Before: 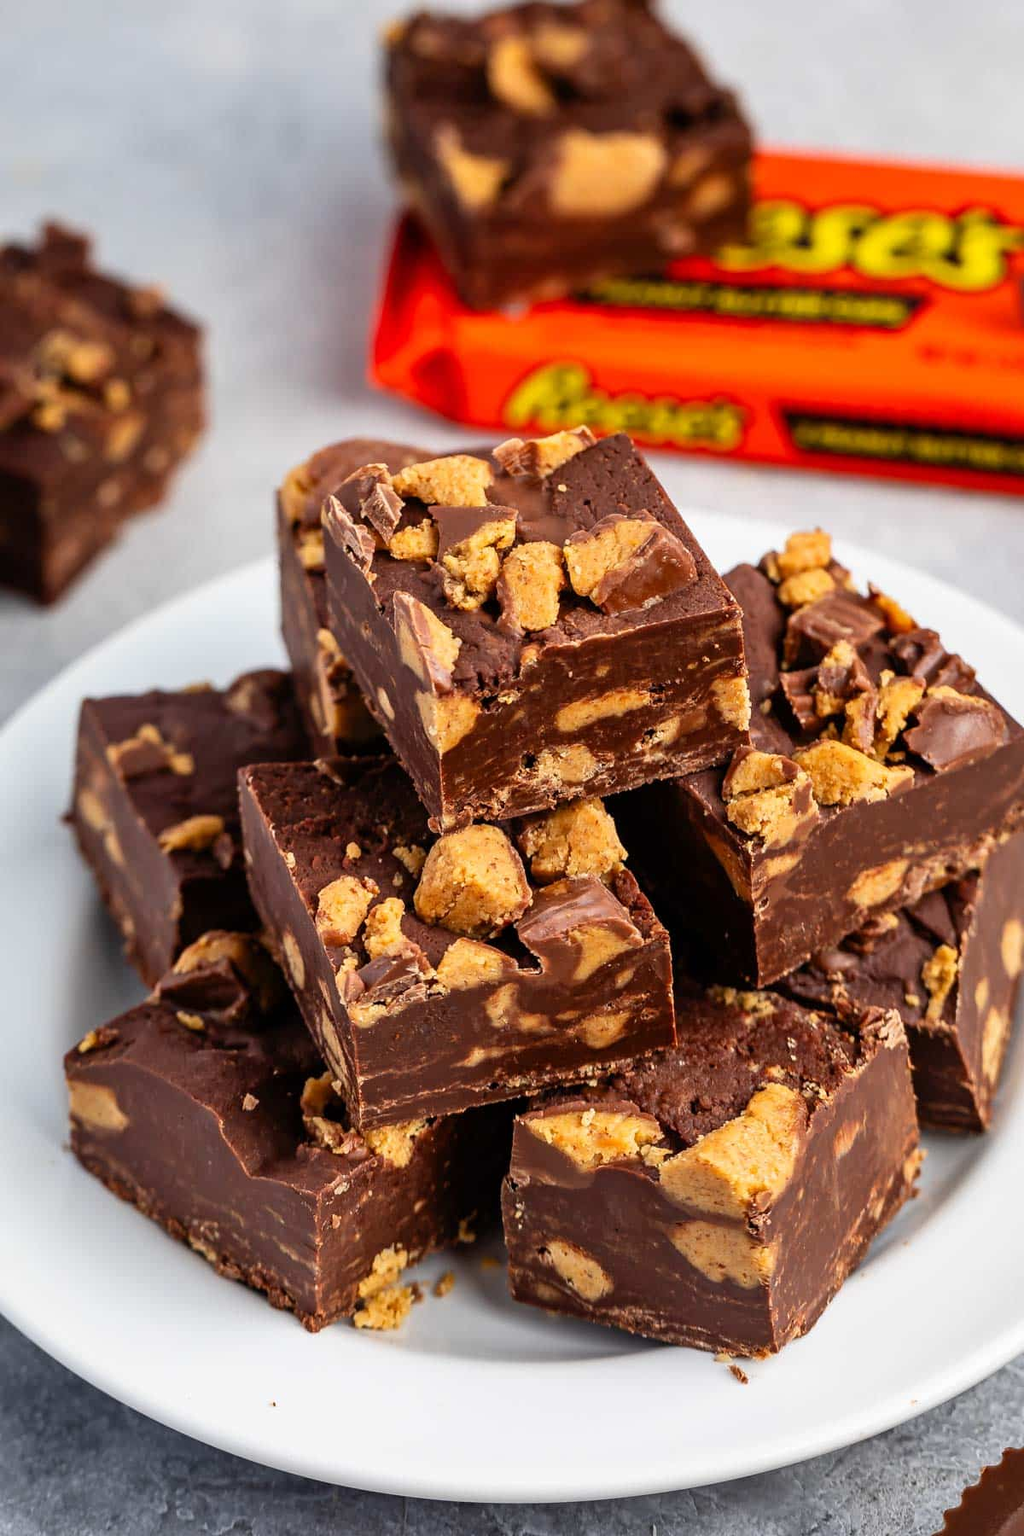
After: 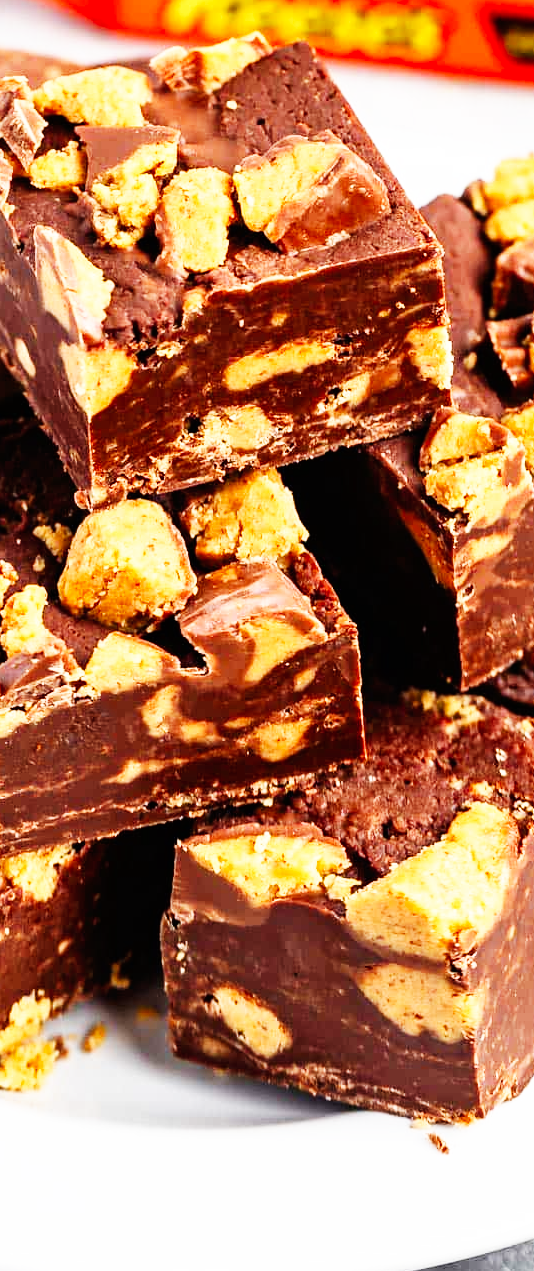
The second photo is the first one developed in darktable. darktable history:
base curve: curves: ch0 [(0, 0) (0.007, 0.004) (0.027, 0.03) (0.046, 0.07) (0.207, 0.54) (0.442, 0.872) (0.673, 0.972) (1, 1)], preserve colors none
crop: left 35.614%, top 25.963%, right 19.822%, bottom 3.404%
contrast brightness saturation: saturation -0.051
